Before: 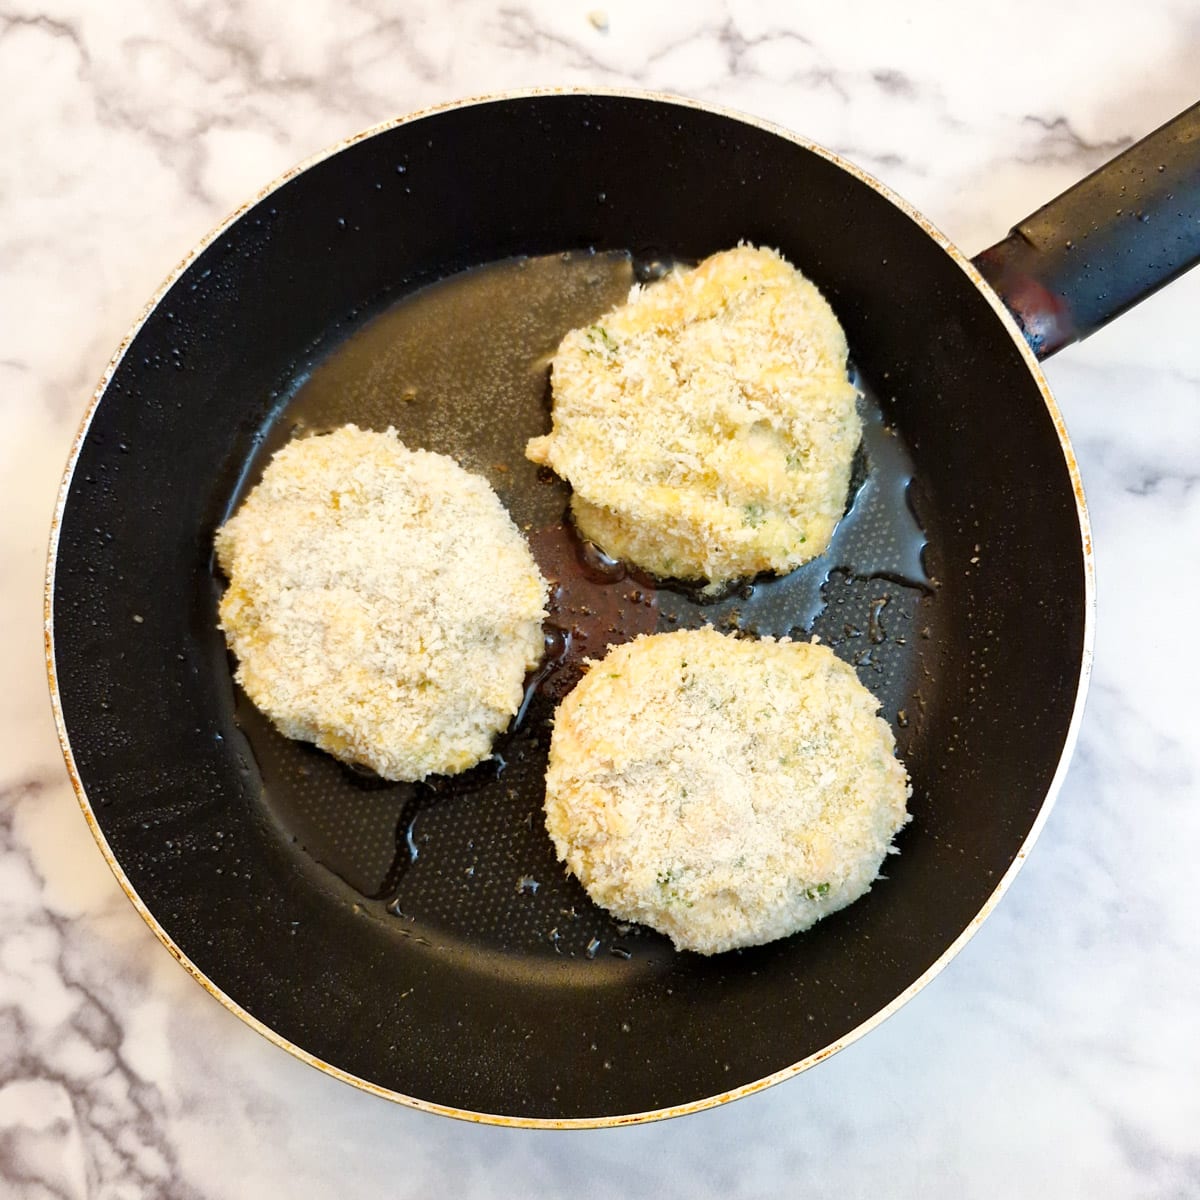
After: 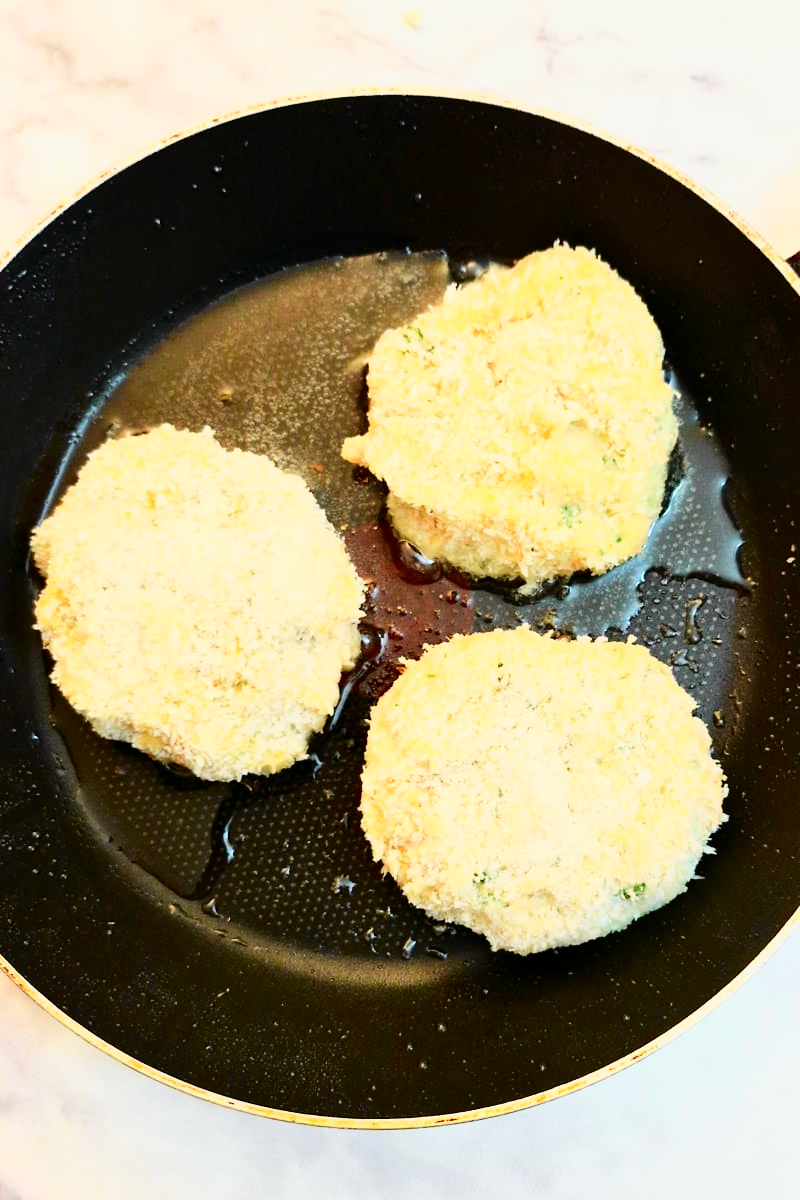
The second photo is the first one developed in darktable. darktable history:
crop: left 15.383%, right 17.88%
tone curve: curves: ch0 [(0, 0) (0.131, 0.094) (0.326, 0.386) (0.481, 0.623) (0.593, 0.764) (0.812, 0.933) (1, 0.974)]; ch1 [(0, 0) (0.366, 0.367) (0.475, 0.453) (0.494, 0.493) (0.504, 0.497) (0.553, 0.584) (1, 1)]; ch2 [(0, 0) (0.333, 0.346) (0.375, 0.375) (0.424, 0.43) (0.476, 0.492) (0.502, 0.503) (0.533, 0.556) (0.566, 0.599) (0.614, 0.653) (1, 1)], color space Lab, independent channels, preserve colors none
